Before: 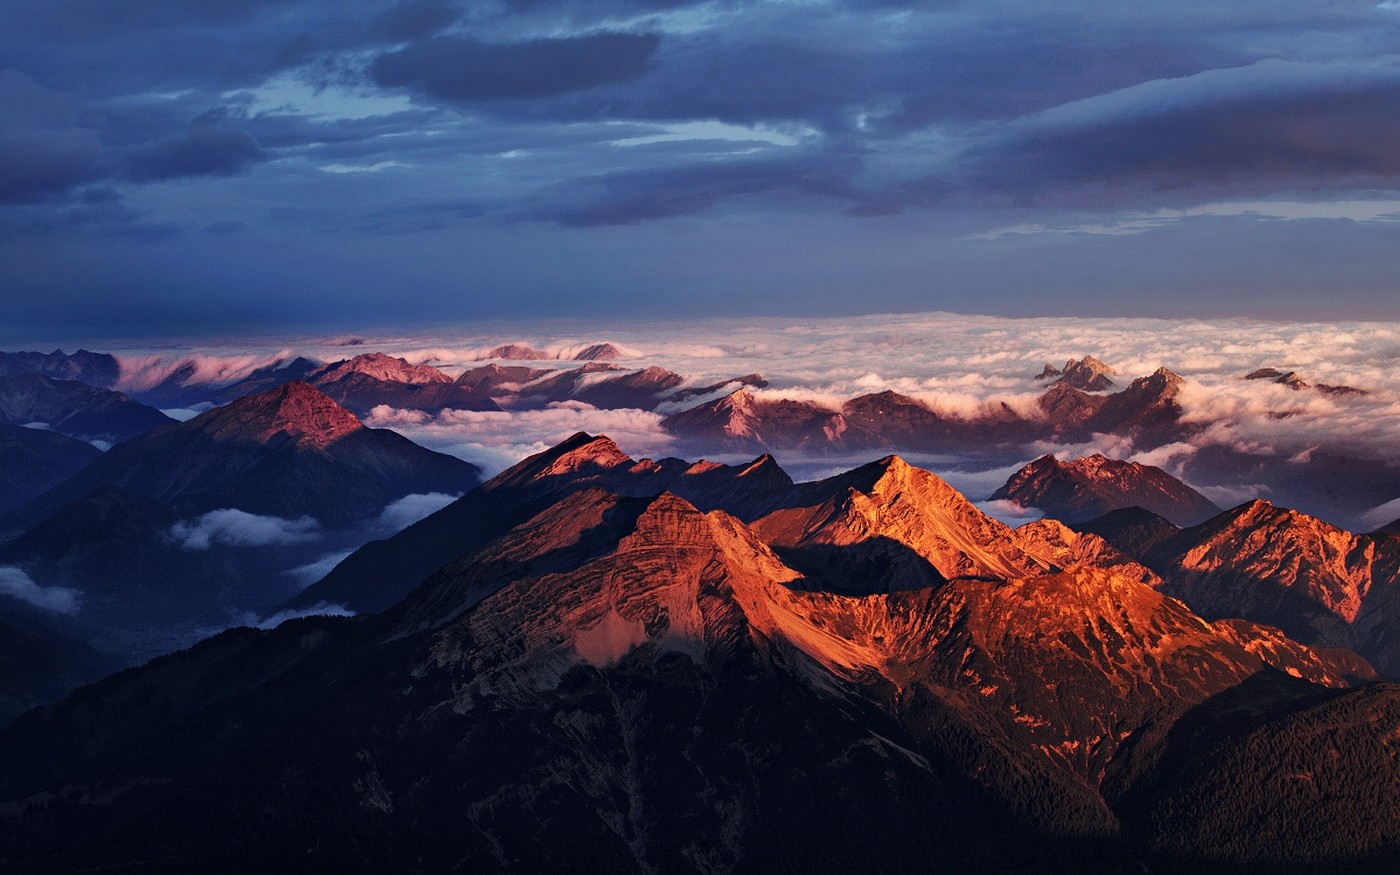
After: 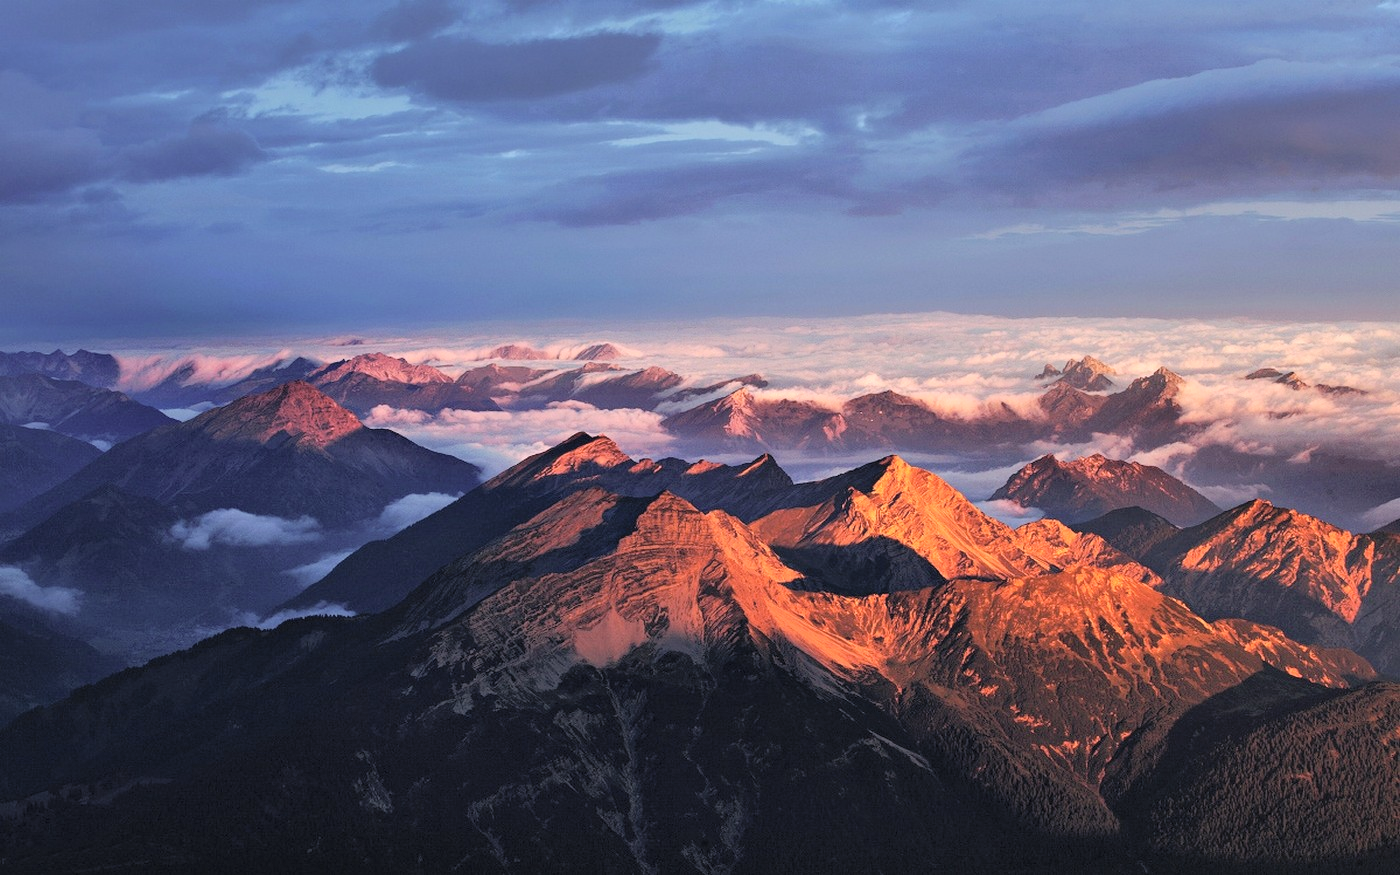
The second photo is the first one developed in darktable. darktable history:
contrast brightness saturation: brightness 0.284
